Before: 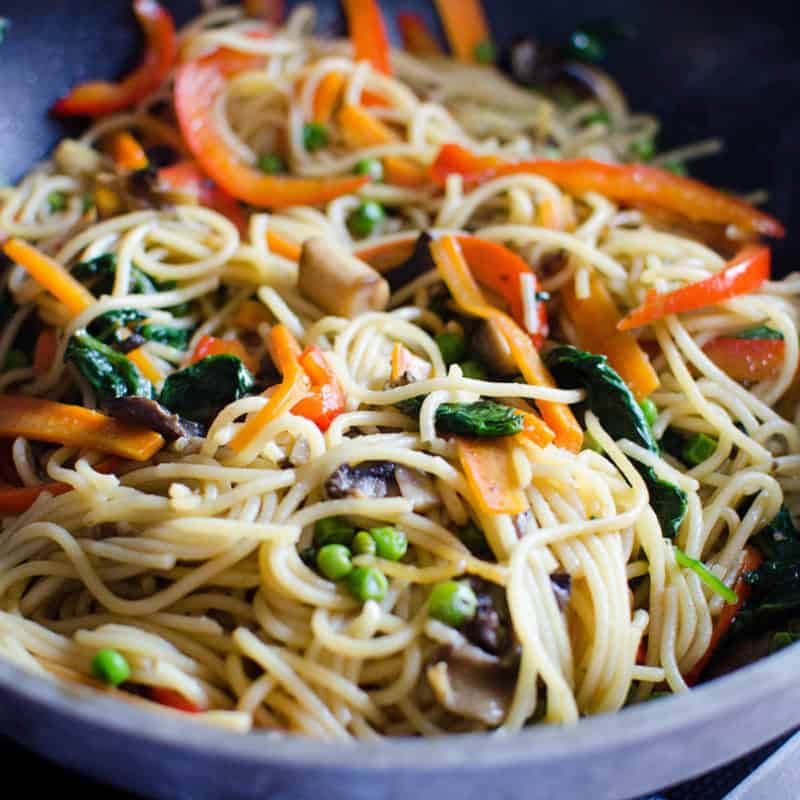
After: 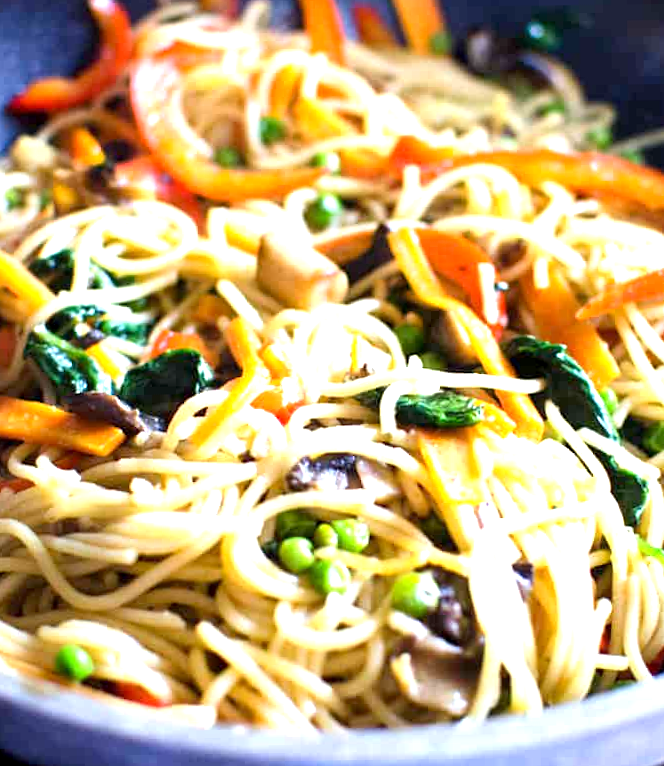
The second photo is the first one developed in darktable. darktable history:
crop and rotate: angle 0.748°, left 4.535%, top 0.456%, right 11.277%, bottom 2.539%
exposure: black level correction 0.001, exposure 1.317 EV, compensate exposure bias true, compensate highlight preservation false
